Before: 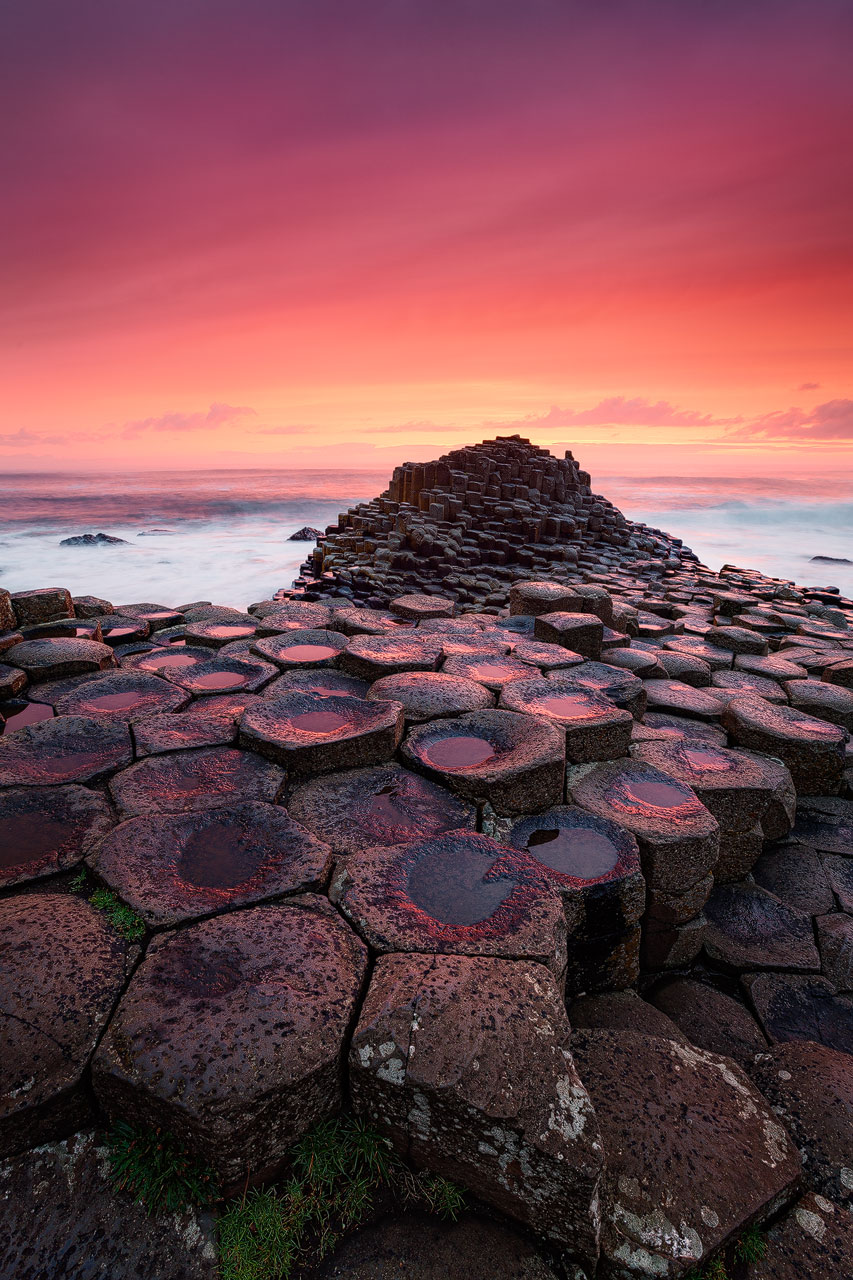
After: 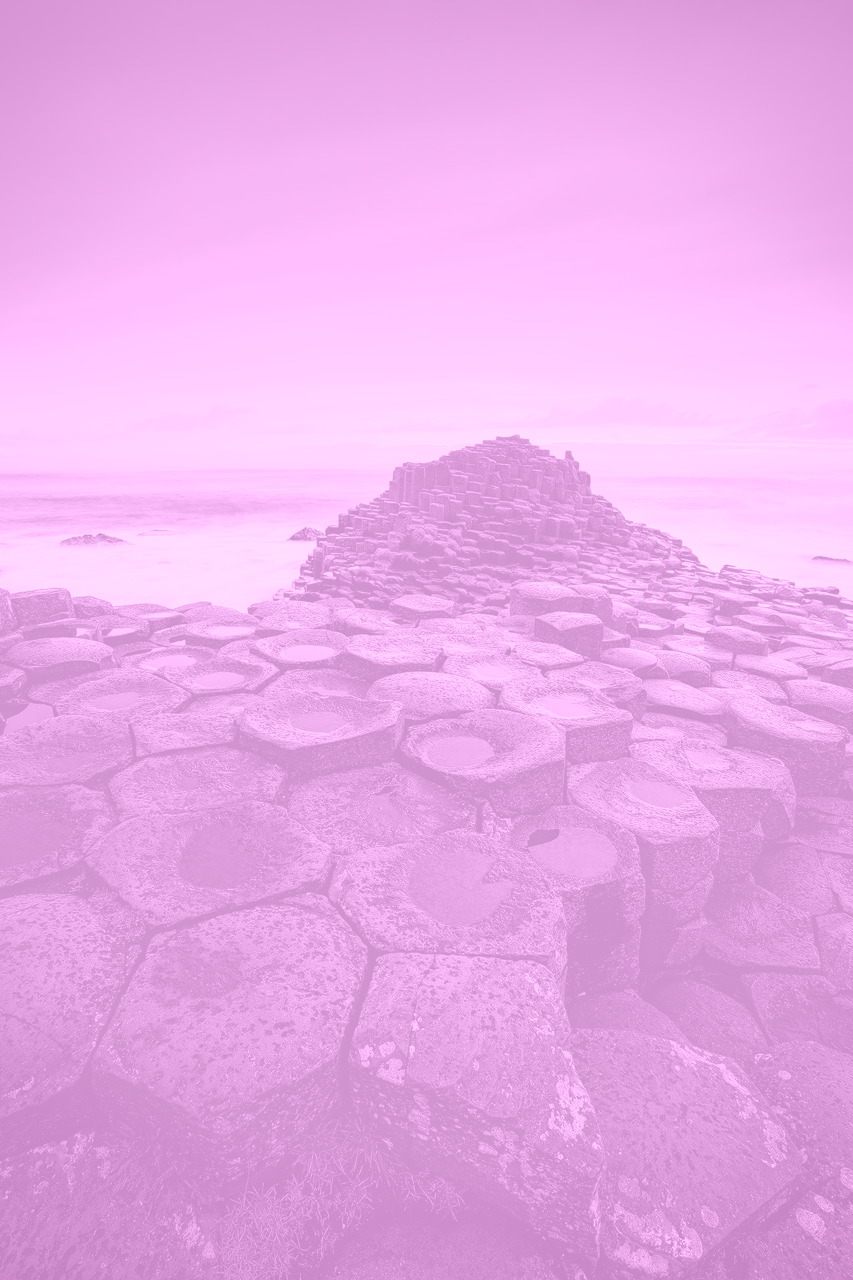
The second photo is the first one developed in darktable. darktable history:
vignetting: brightness -0.233, saturation 0.141
haze removal: compatibility mode true, adaptive false
colorize: hue 331.2°, saturation 75%, source mix 30.28%, lightness 70.52%, version 1
